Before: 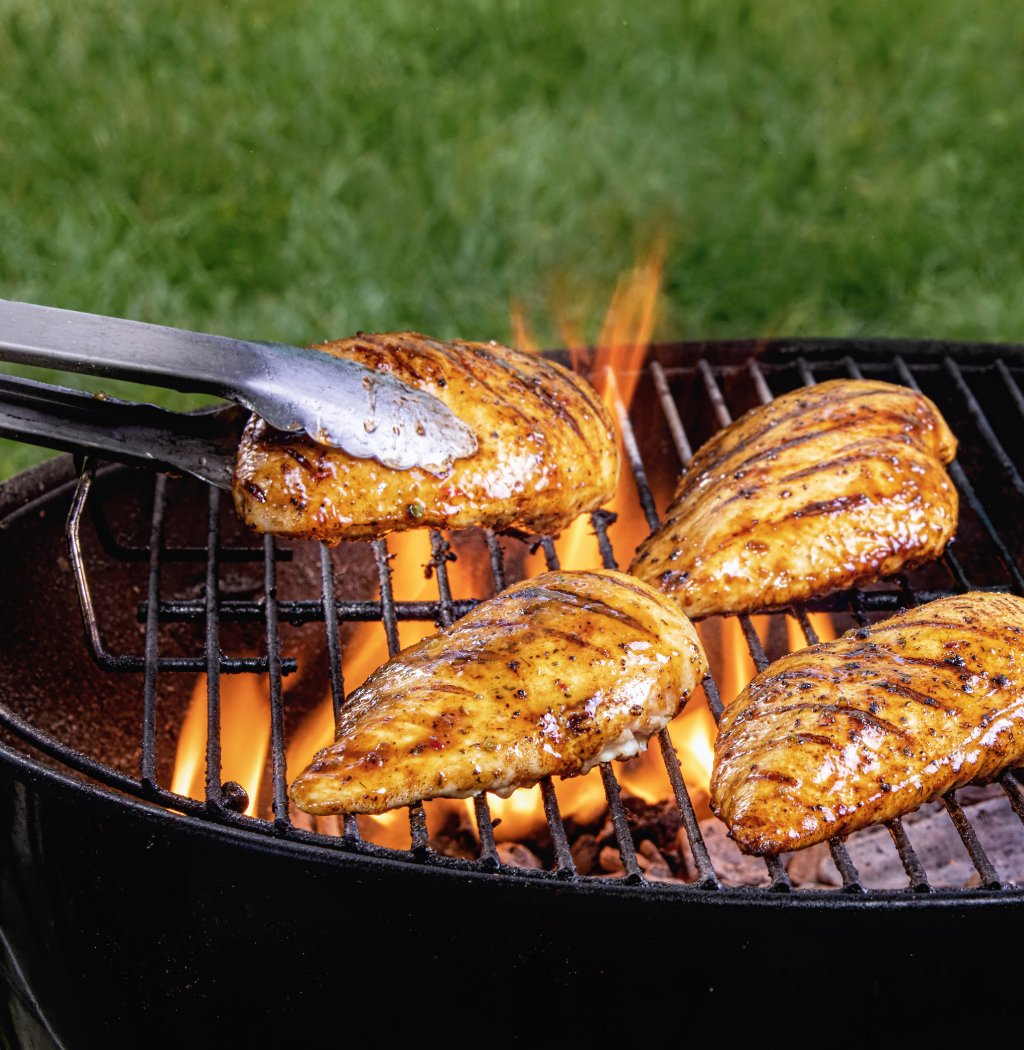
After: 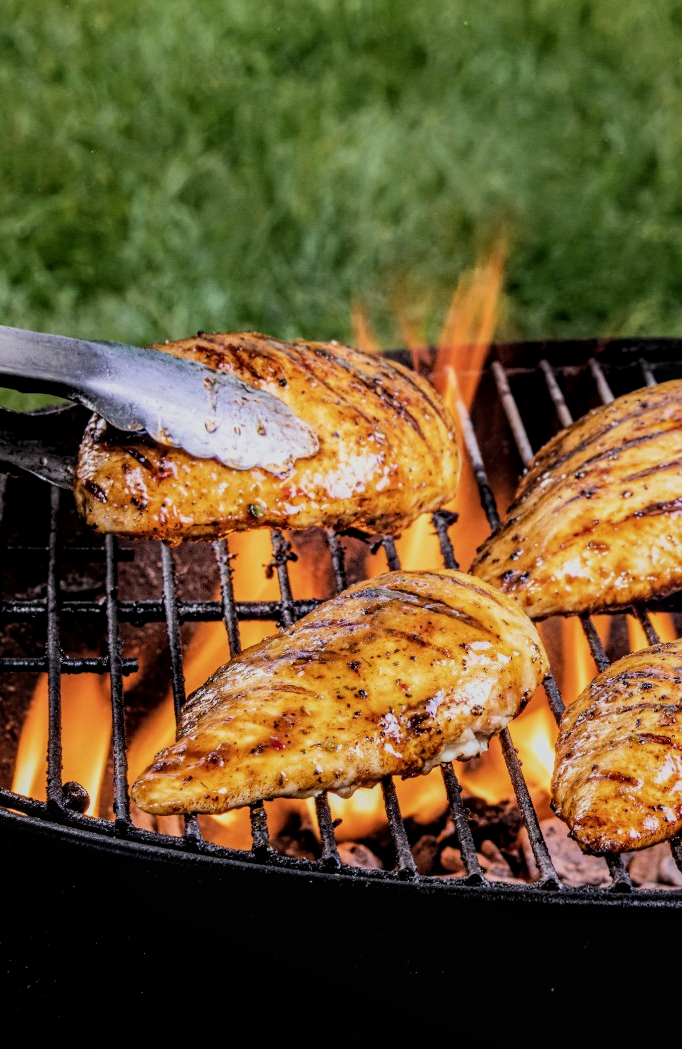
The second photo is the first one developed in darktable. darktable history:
local contrast: on, module defaults
filmic rgb: black relative exposure -7.15 EV, white relative exposure 5.36 EV, hardness 3.02, color science v6 (2022)
tone equalizer: -8 EV -0.417 EV, -7 EV -0.389 EV, -6 EV -0.333 EV, -5 EV -0.222 EV, -3 EV 0.222 EV, -2 EV 0.333 EV, -1 EV 0.389 EV, +0 EV 0.417 EV, edges refinement/feathering 500, mask exposure compensation -1.57 EV, preserve details no
crop and rotate: left 15.546%, right 17.787%
